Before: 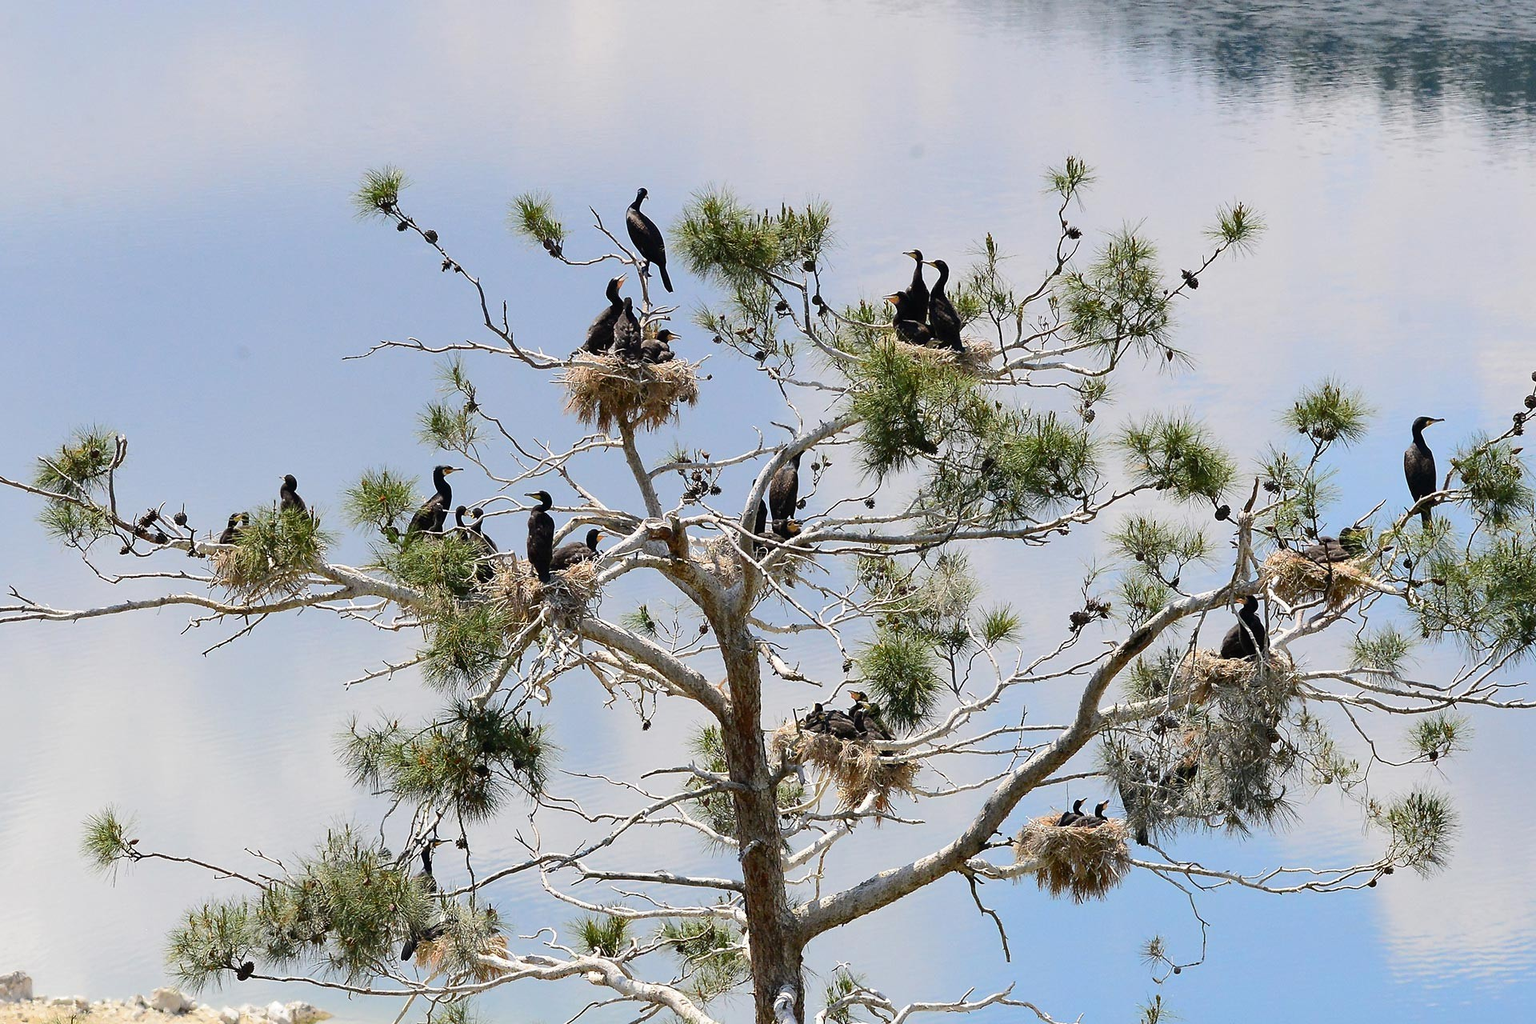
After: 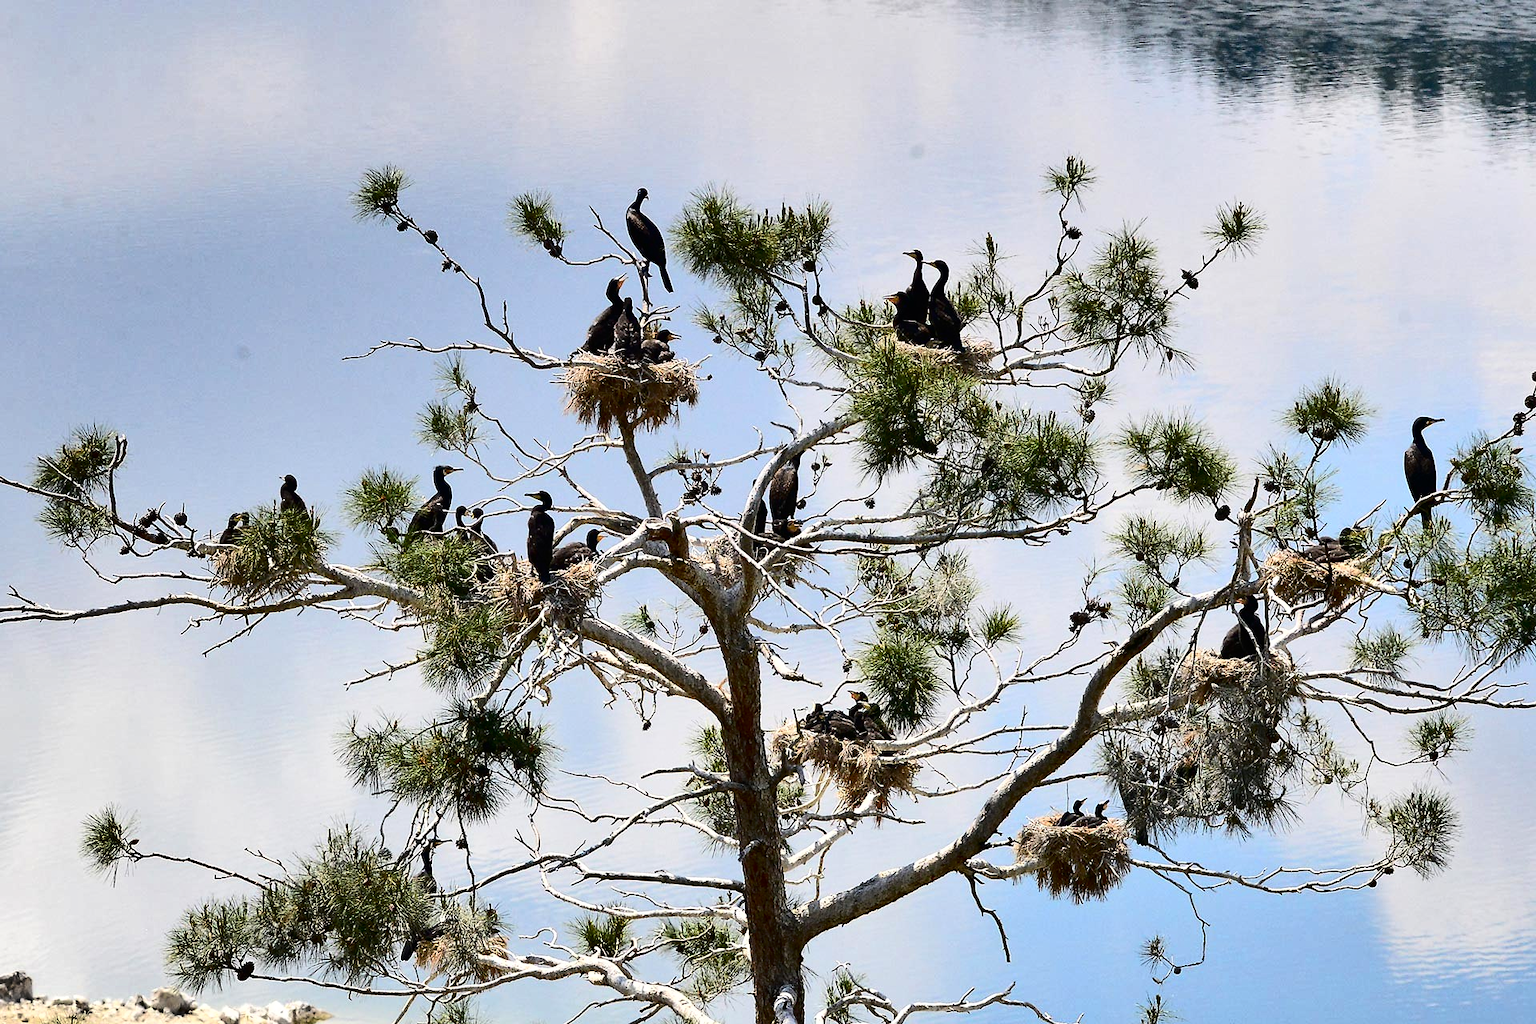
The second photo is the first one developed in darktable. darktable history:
contrast brightness saturation: contrast 0.27
shadows and highlights: radius 169.39, shadows 26.08, white point adjustment 3.06, highlights -68.13, highlights color adjustment 0.597%, soften with gaussian
color balance rgb: shadows lift › luminance -19.707%, linear chroma grading › global chroma 9.121%, perceptual saturation grading › global saturation -1.316%, global vibrance 14.439%
